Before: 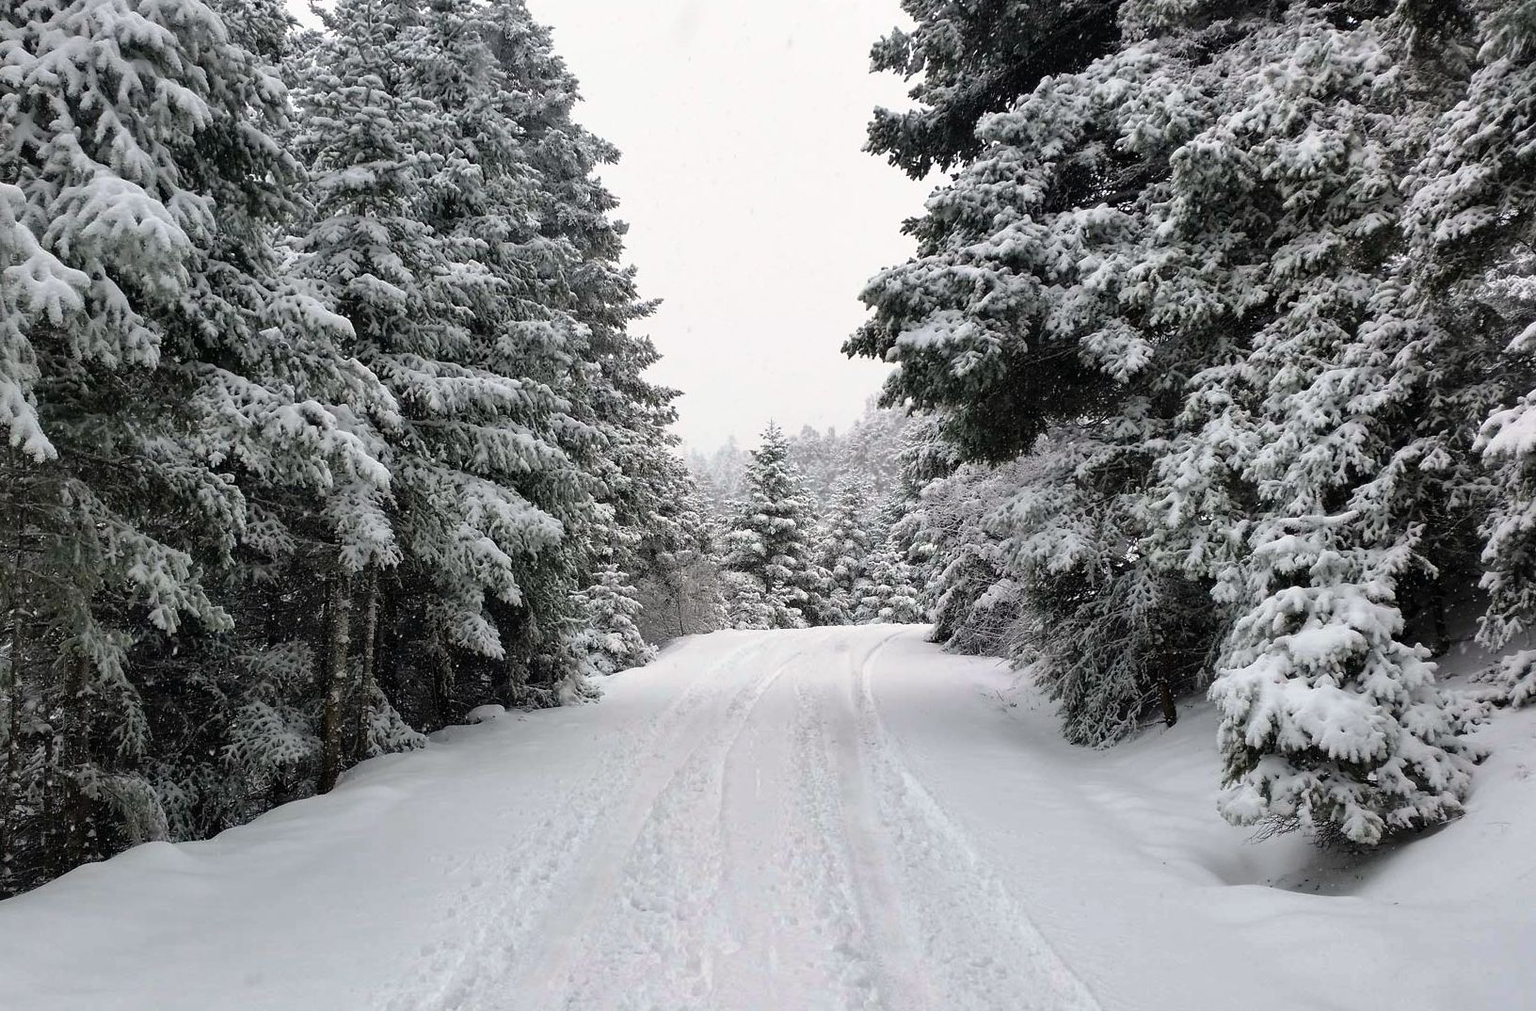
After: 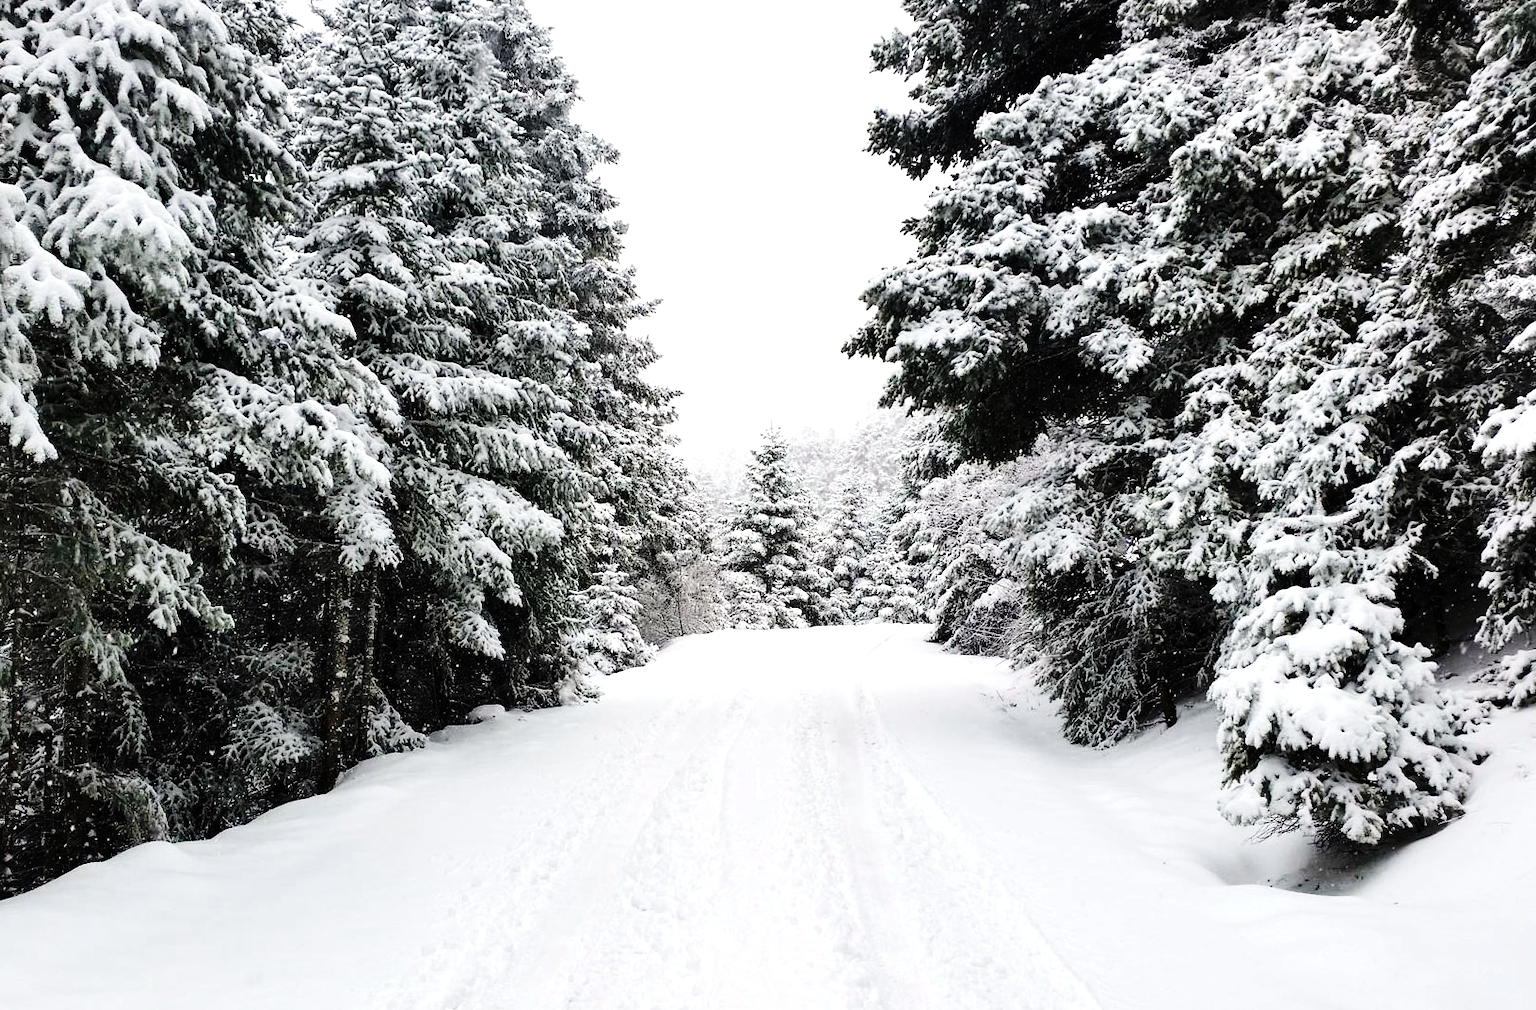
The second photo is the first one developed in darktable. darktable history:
base curve: curves: ch0 [(0, 0) (0.036, 0.025) (0.121, 0.166) (0.206, 0.329) (0.605, 0.79) (1, 1)], preserve colors none
tone equalizer: -8 EV -0.75 EV, -7 EV -0.7 EV, -6 EV -0.6 EV, -5 EV -0.4 EV, -3 EV 0.4 EV, -2 EV 0.6 EV, -1 EV 0.7 EV, +0 EV 0.75 EV, edges refinement/feathering 500, mask exposure compensation -1.57 EV, preserve details no
